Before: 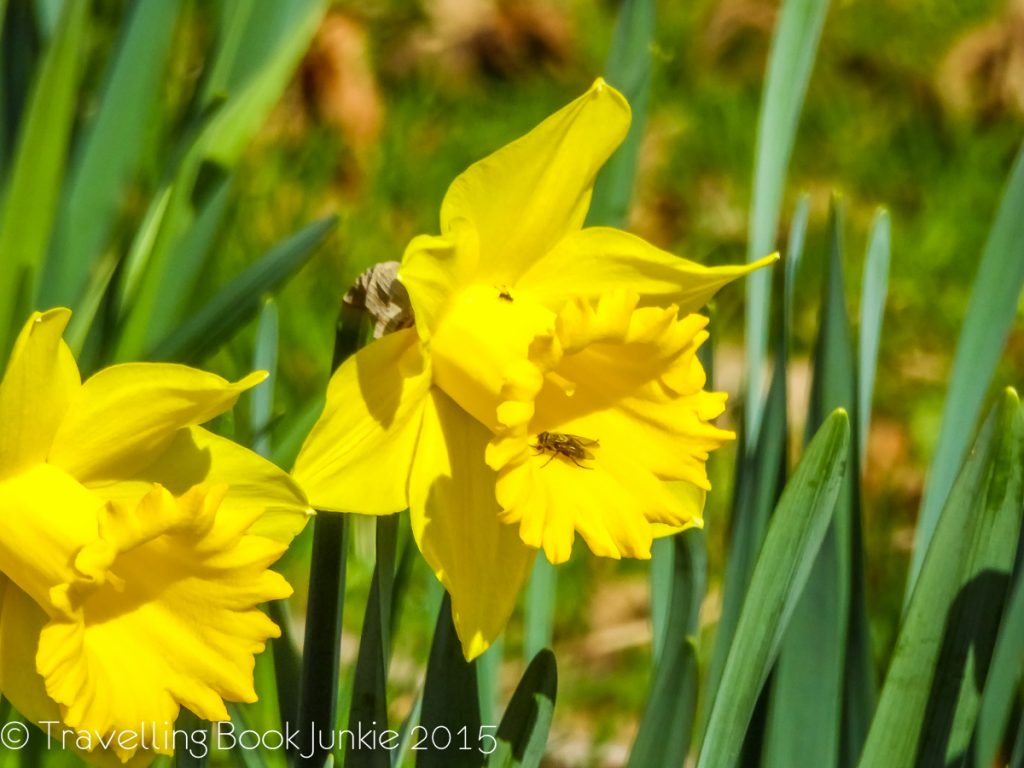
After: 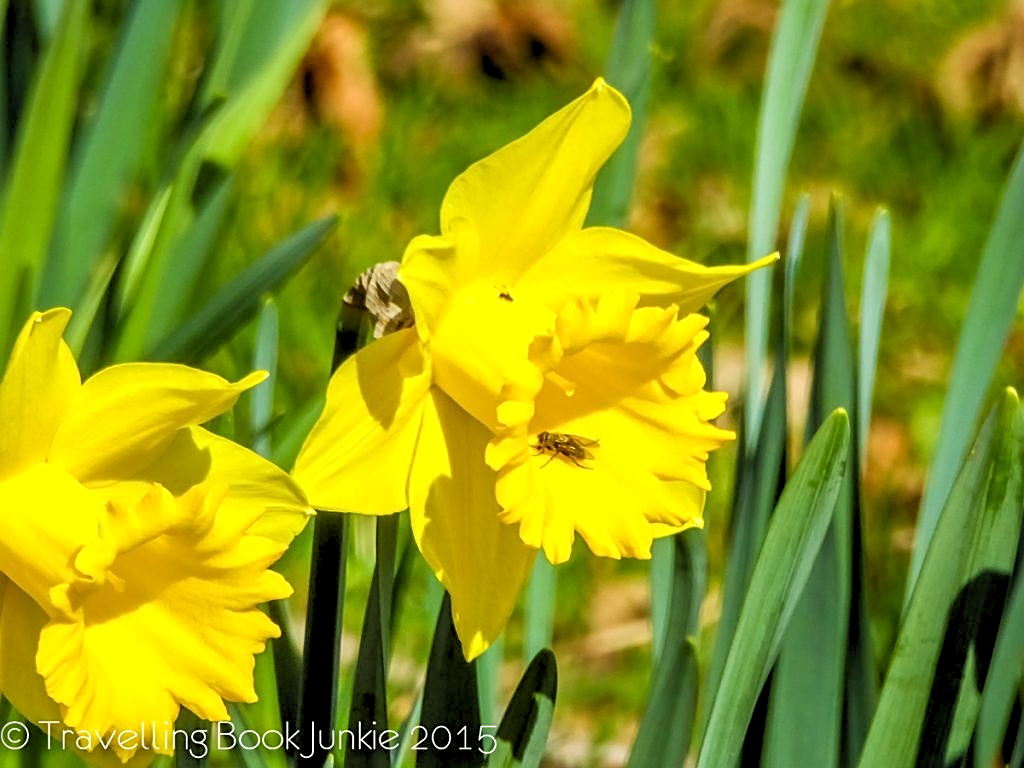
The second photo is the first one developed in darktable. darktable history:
sharpen: on, module defaults
rgb levels: levels [[0.013, 0.434, 0.89], [0, 0.5, 1], [0, 0.5, 1]]
